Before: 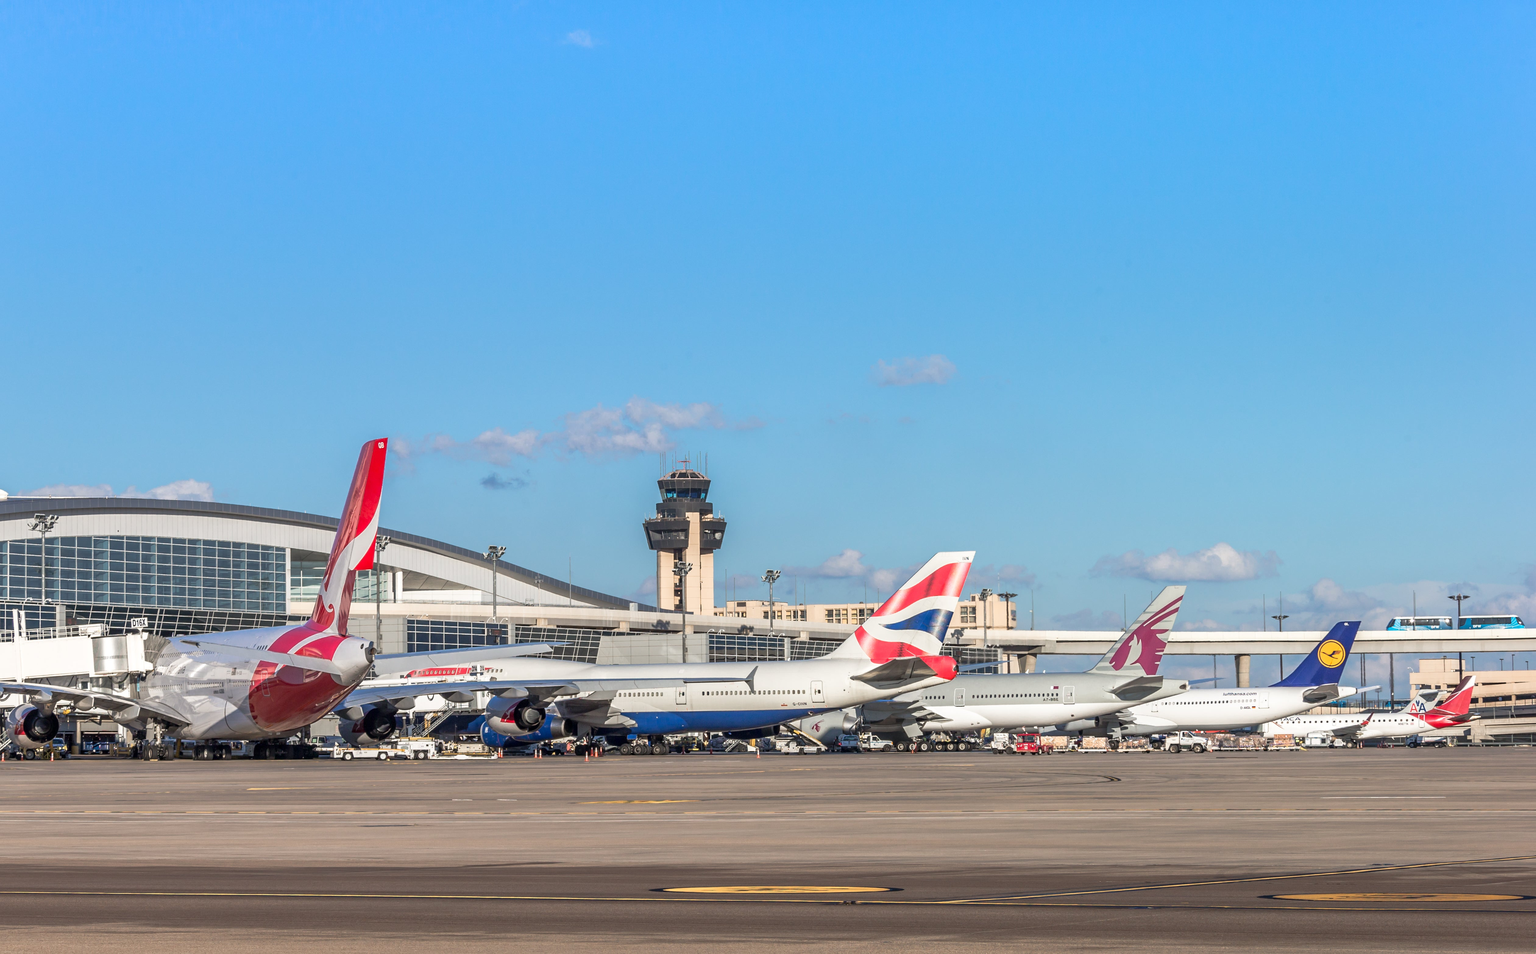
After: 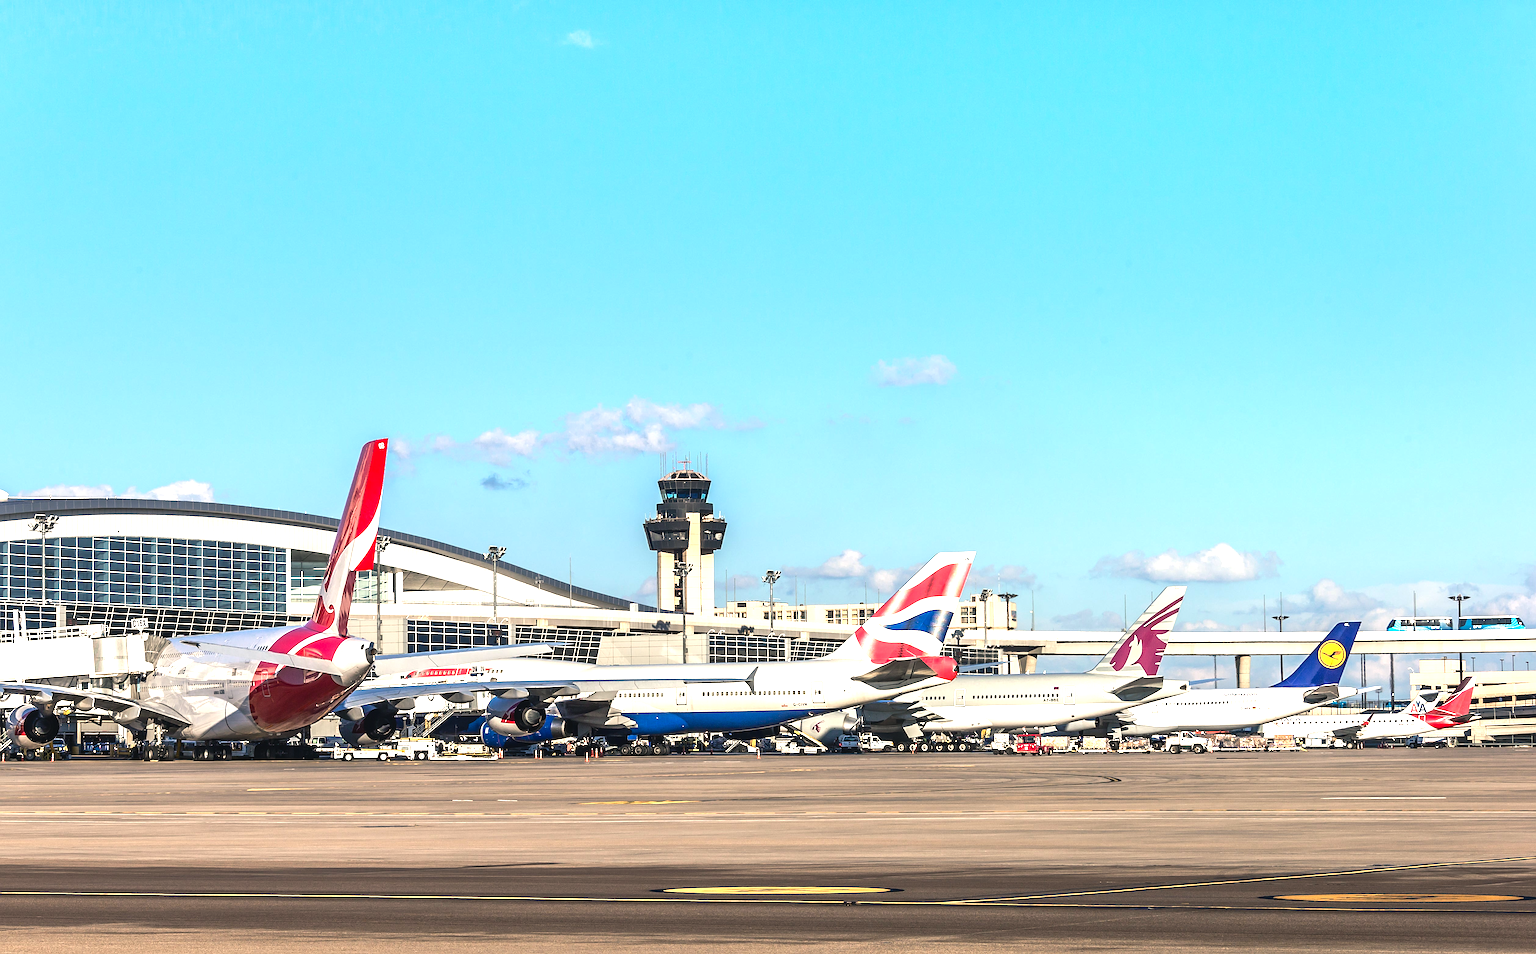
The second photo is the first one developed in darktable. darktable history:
color balance rgb: shadows lift › chroma 2%, shadows lift › hue 219.6°, power › hue 313.2°, highlights gain › chroma 3%, highlights gain › hue 75.6°, global offset › luminance 0.5%, perceptual saturation grading › global saturation 15.33%, perceptual saturation grading › highlights -19.33%, perceptual saturation grading › shadows 20%, global vibrance 20%
sharpen: on, module defaults
tone equalizer: -8 EV -1.08 EV, -7 EV -1.01 EV, -6 EV -0.867 EV, -5 EV -0.578 EV, -3 EV 0.578 EV, -2 EV 0.867 EV, -1 EV 1.01 EV, +0 EV 1.08 EV, edges refinement/feathering 500, mask exposure compensation -1.57 EV, preserve details no
